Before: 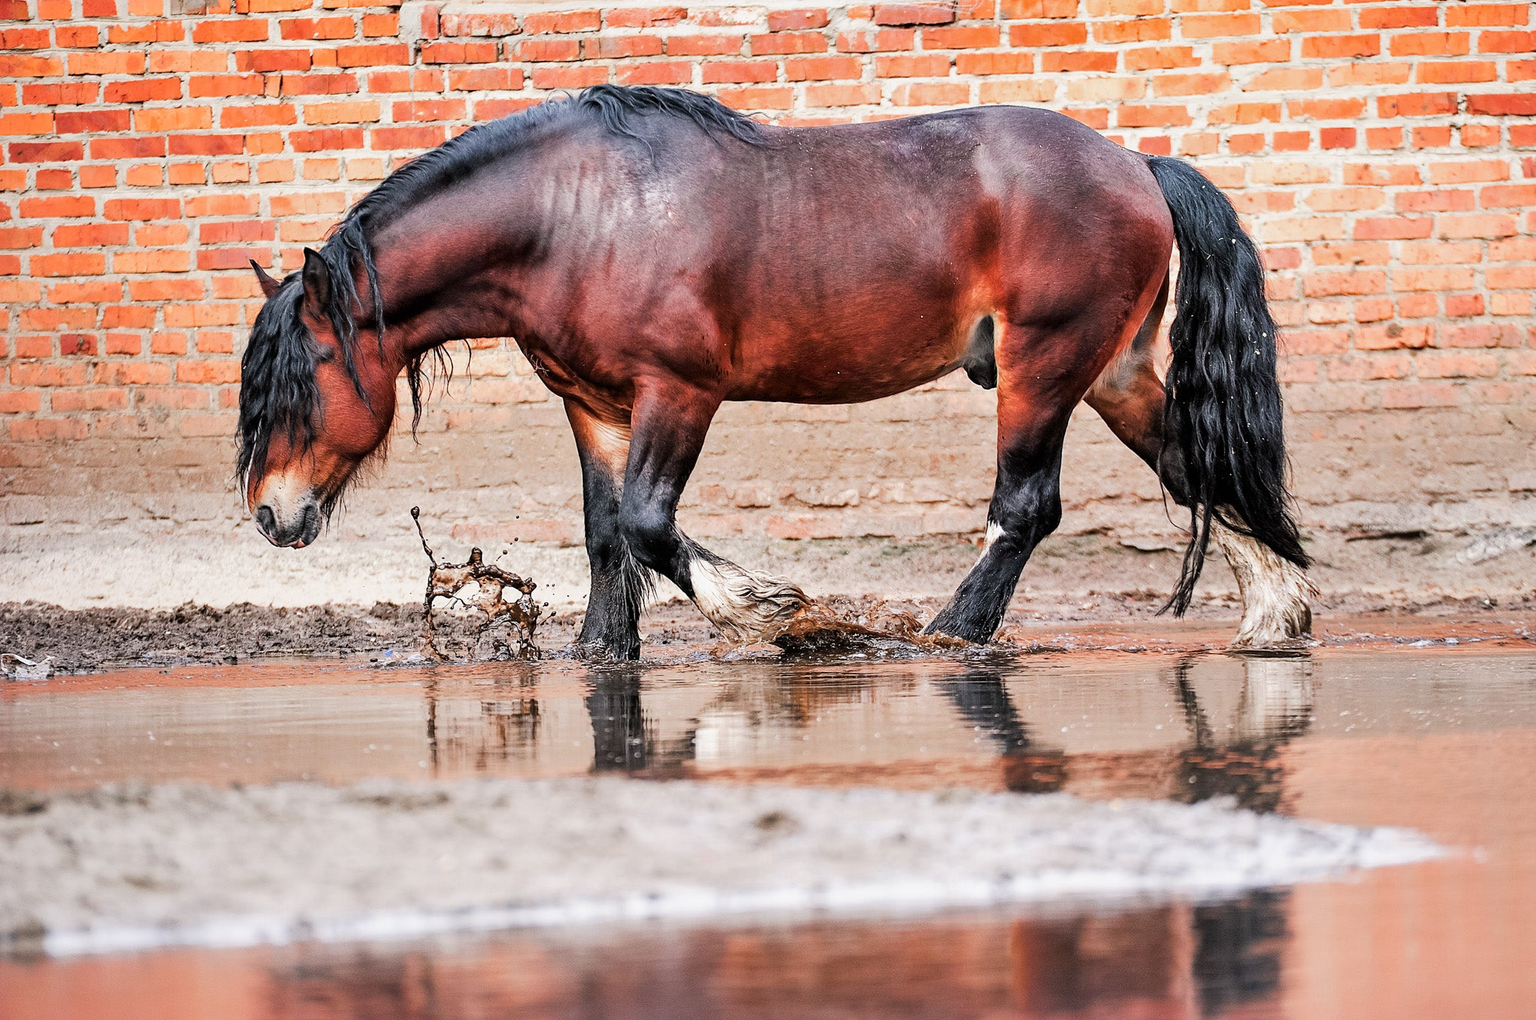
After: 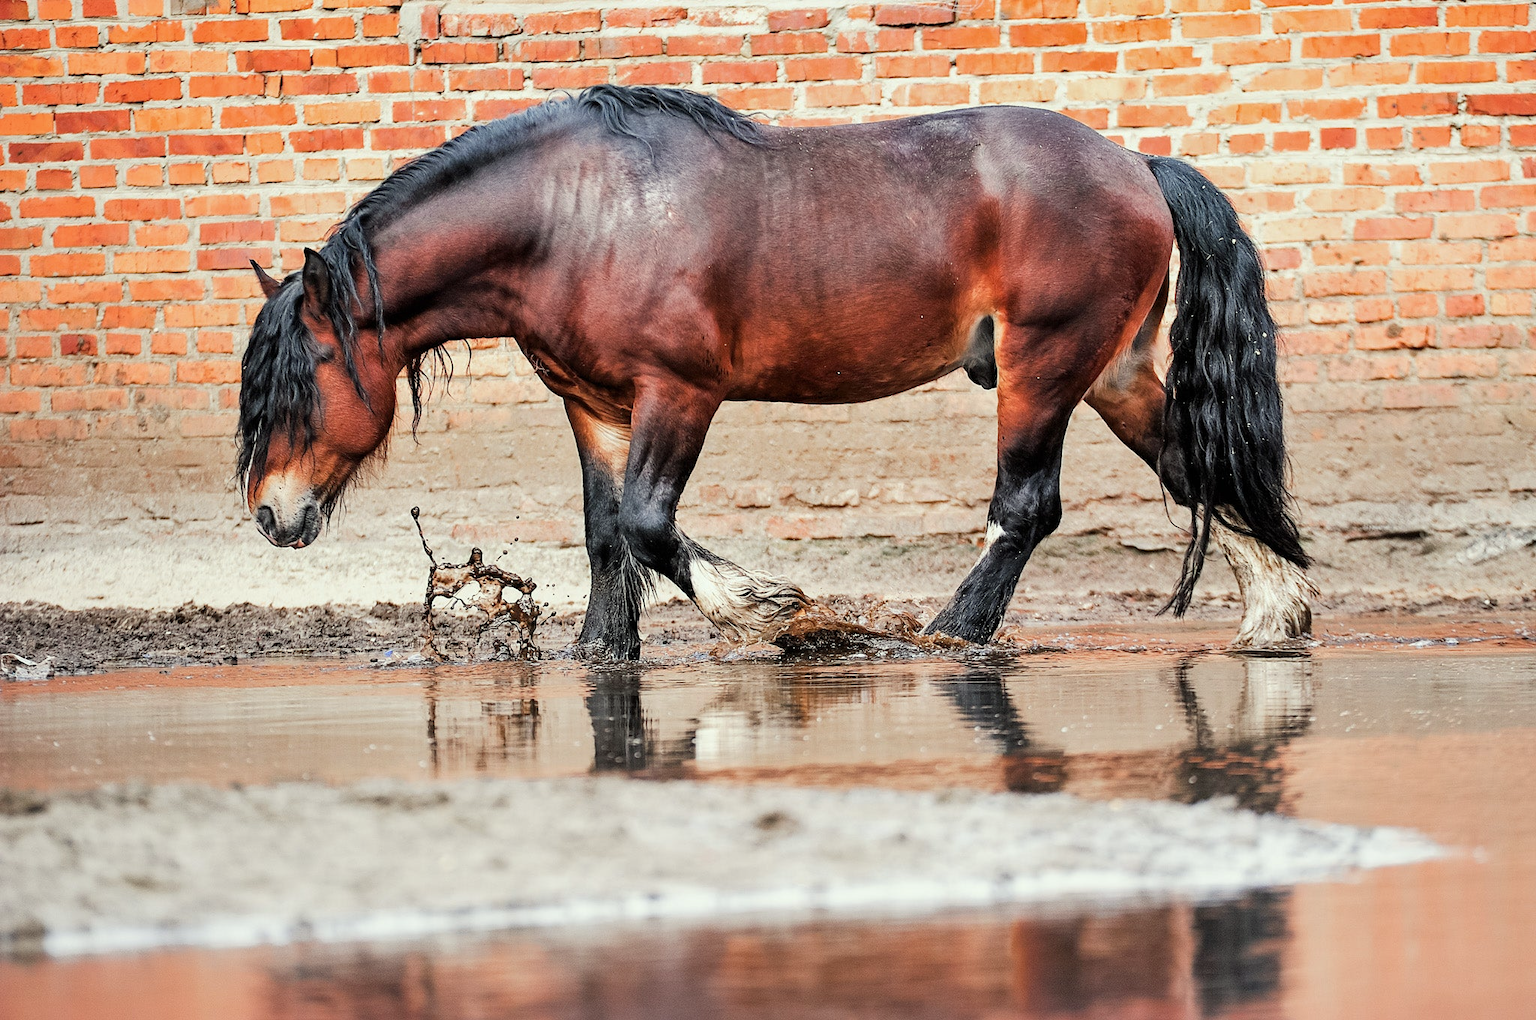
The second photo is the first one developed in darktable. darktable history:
color correction: highlights a* -4.58, highlights b* 5.05, saturation 0.947
